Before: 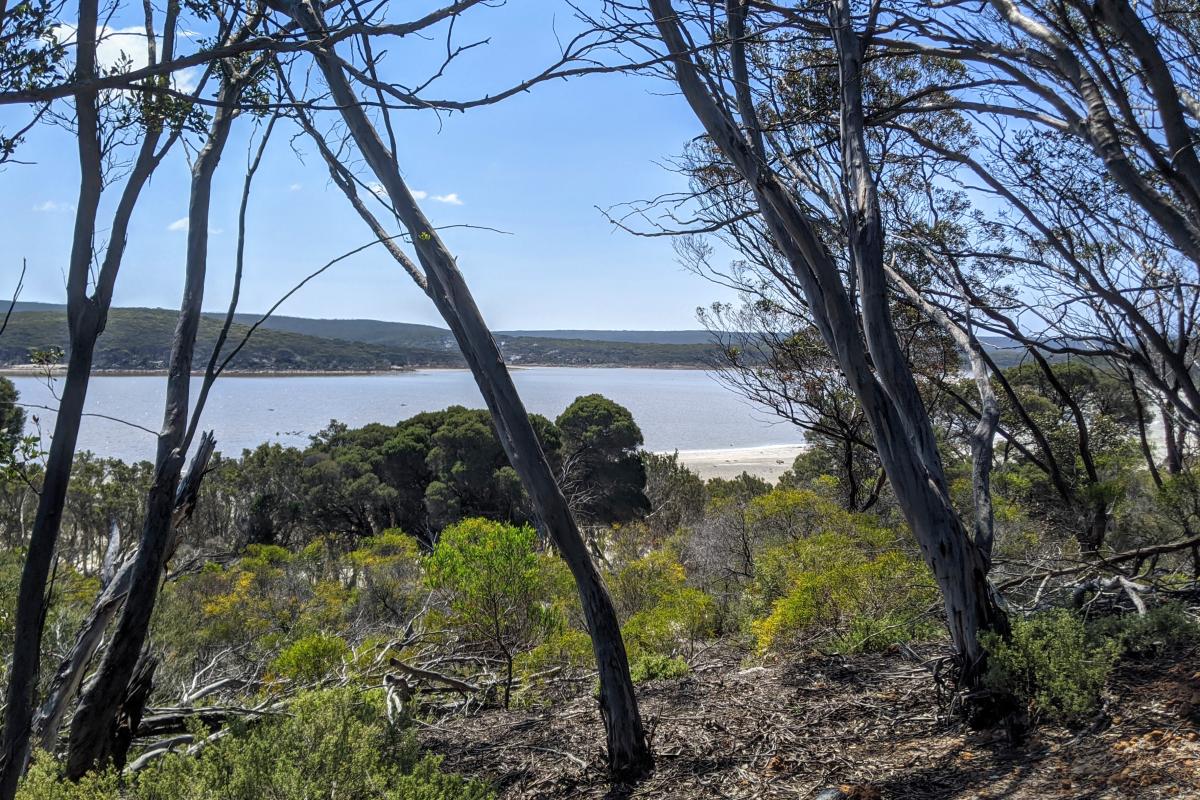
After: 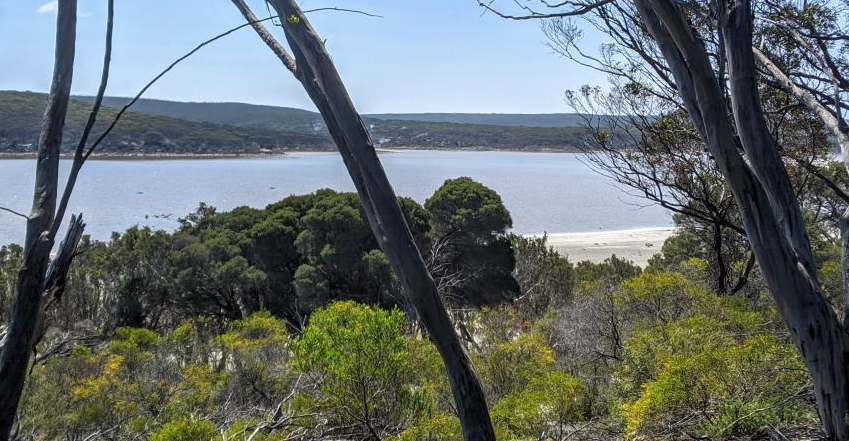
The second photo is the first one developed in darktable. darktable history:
crop: left 10.929%, top 27.211%, right 18.253%, bottom 17.307%
vignetting: fall-off start 116.15%, fall-off radius 59.59%, center (-0.069, -0.318), unbound false
